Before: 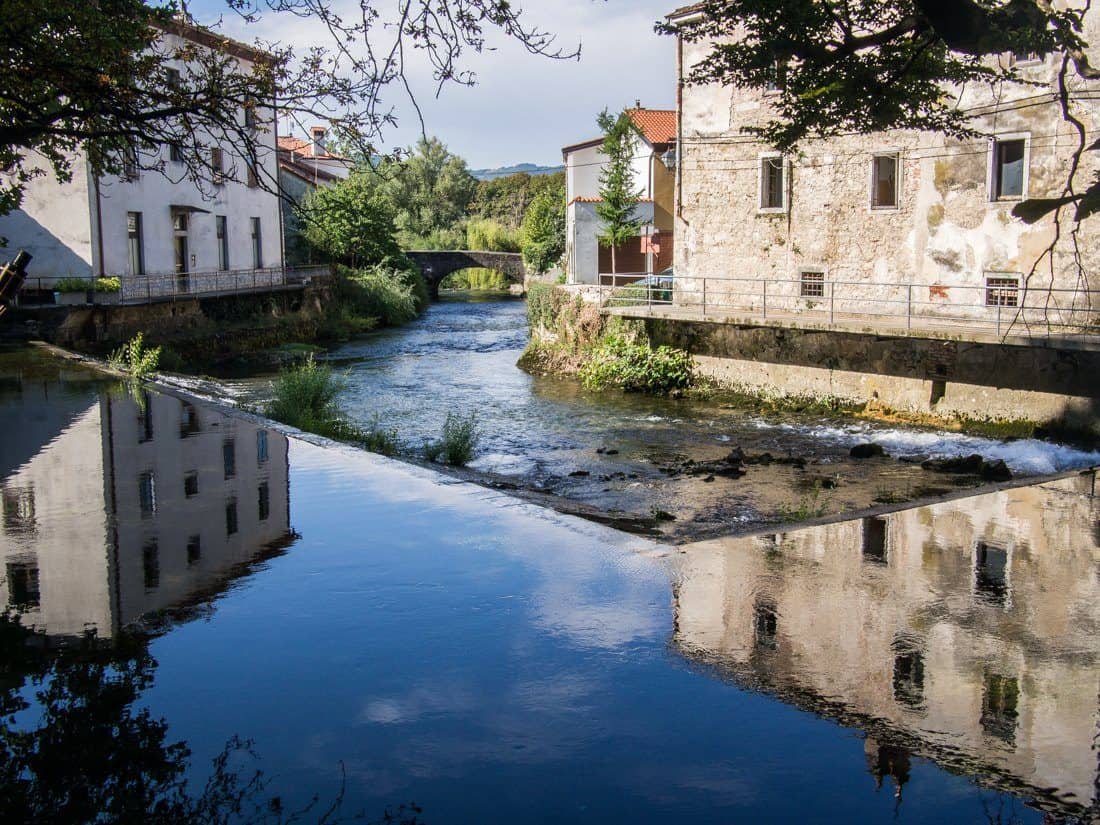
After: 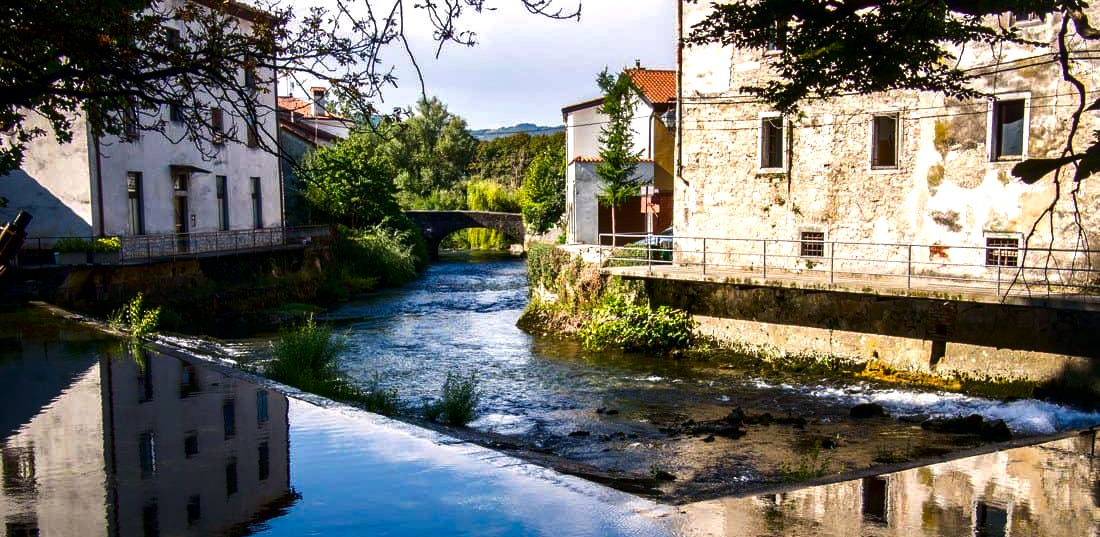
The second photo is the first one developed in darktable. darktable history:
contrast brightness saturation: brightness -0.198, saturation 0.078
crop and rotate: top 4.898%, bottom 29.957%
color balance rgb: highlights gain › chroma 1.026%, highlights gain › hue 60.05°, perceptual saturation grading › global saturation 31.212%, perceptual brilliance grading › global brilliance 14.675%, perceptual brilliance grading › shadows -34.22%
